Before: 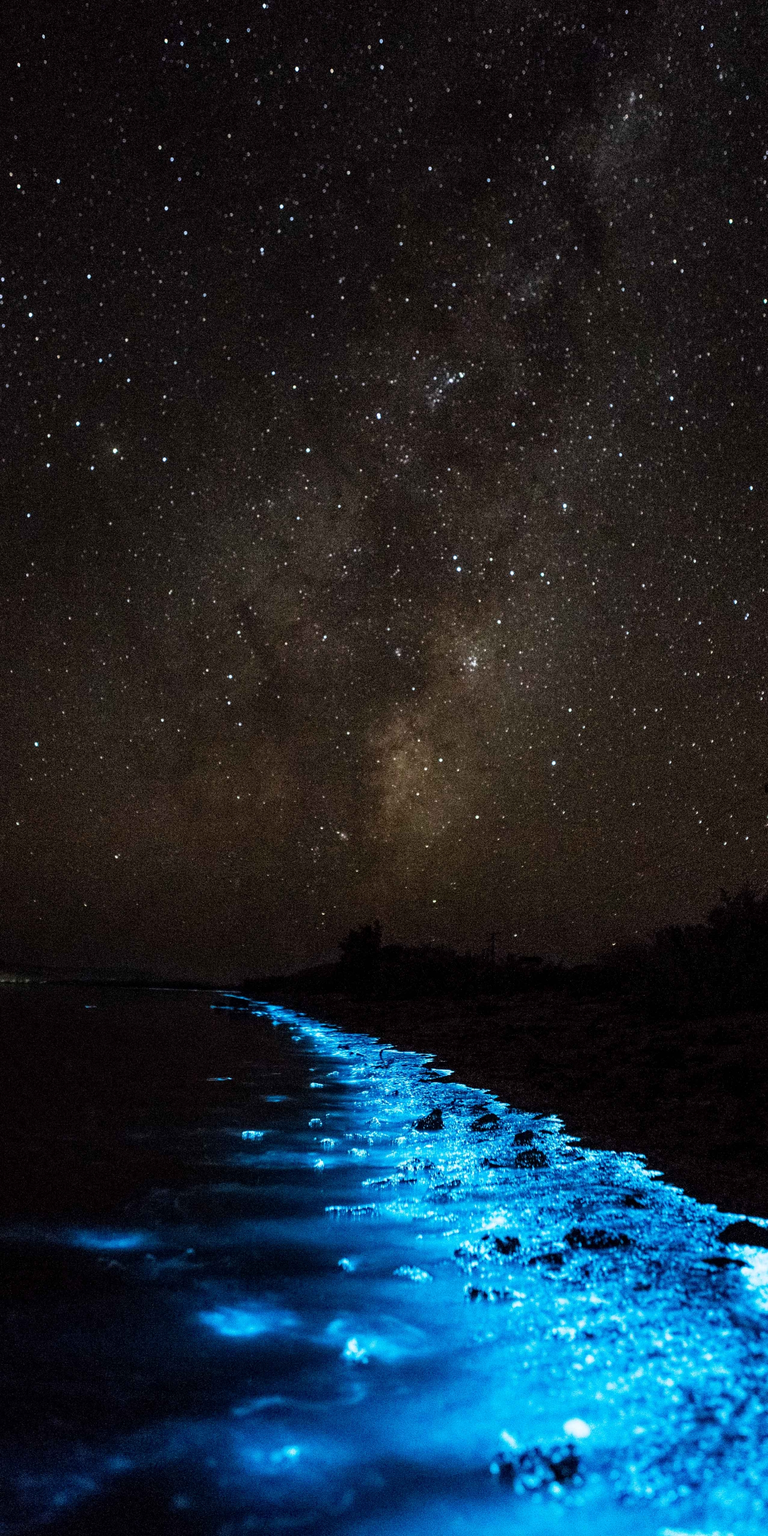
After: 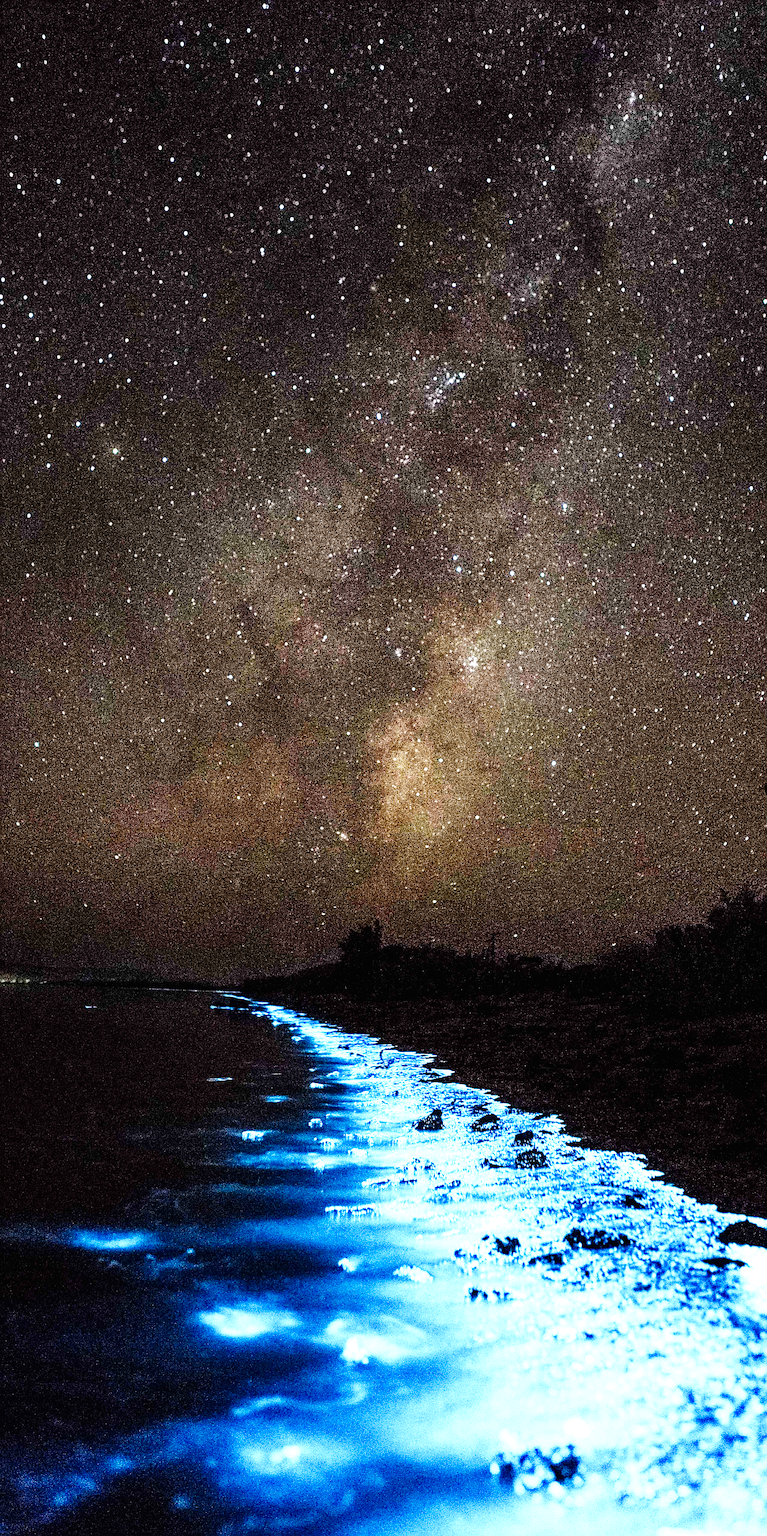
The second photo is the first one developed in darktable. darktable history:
base curve: curves: ch0 [(0, 0) (0.007, 0.004) (0.027, 0.03) (0.046, 0.07) (0.207, 0.54) (0.442, 0.872) (0.673, 0.972) (1, 1)], preserve colors none
sharpen: on, module defaults
exposure: black level correction 0, exposure 1.1 EV, compensate exposure bias true, compensate highlight preservation false
